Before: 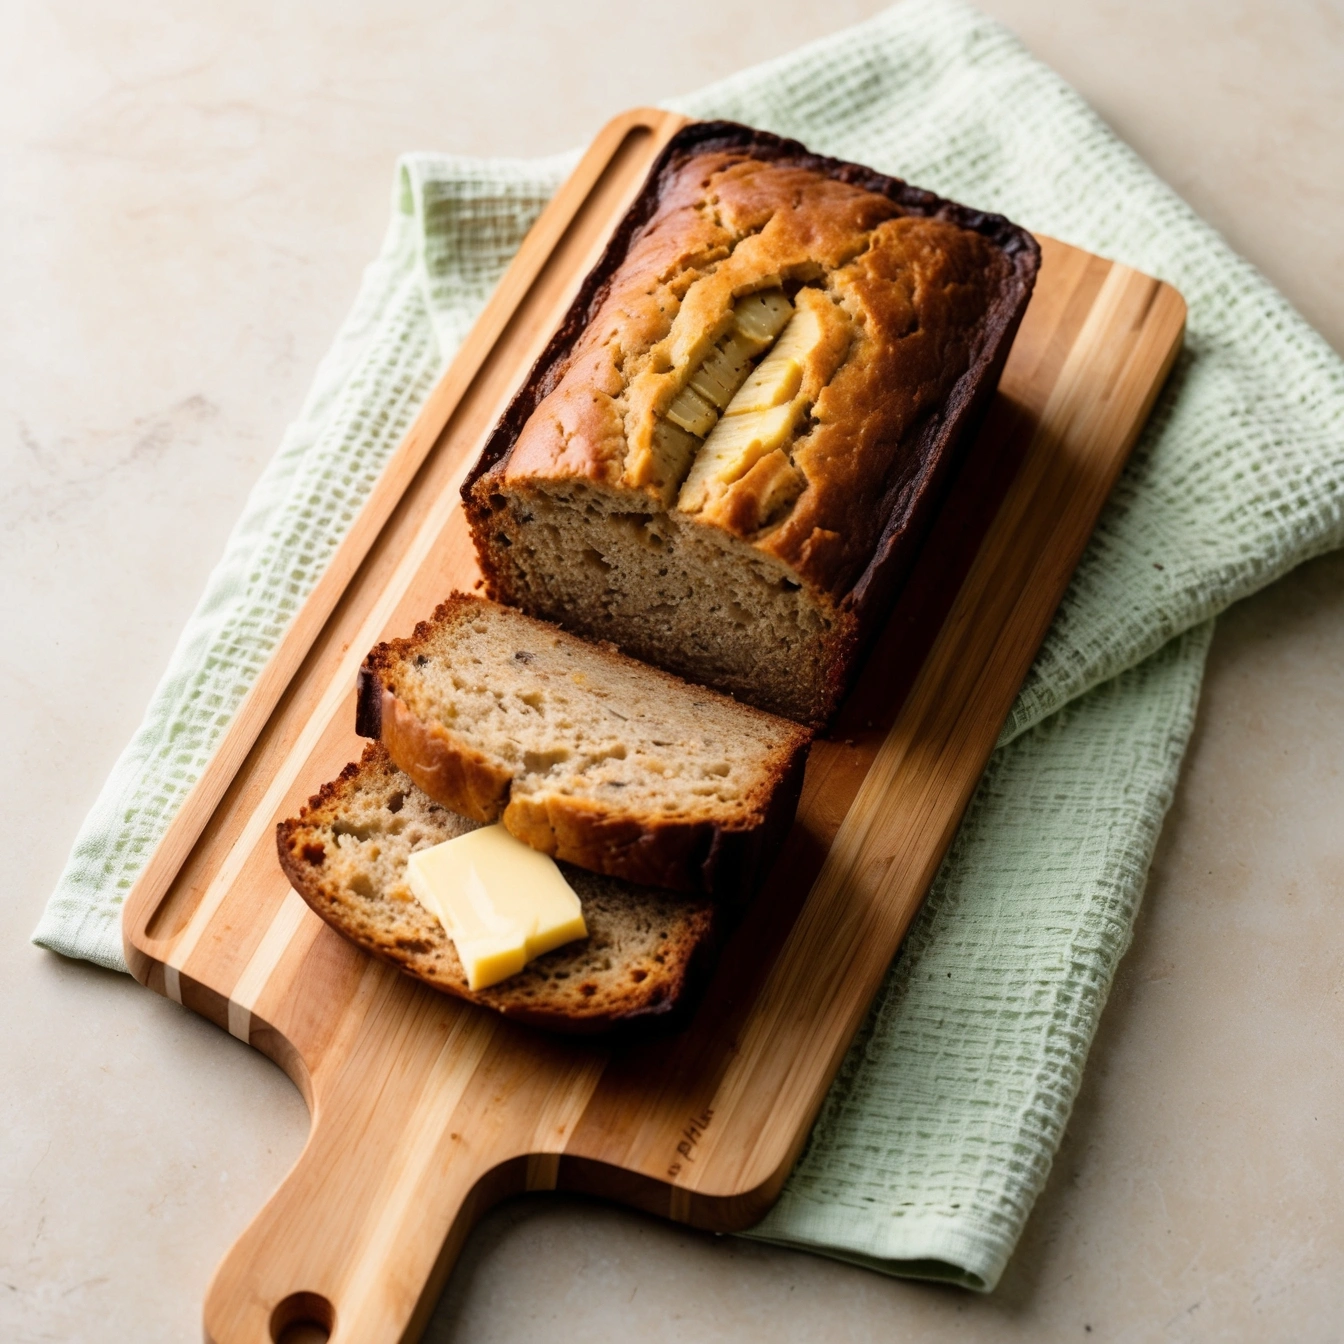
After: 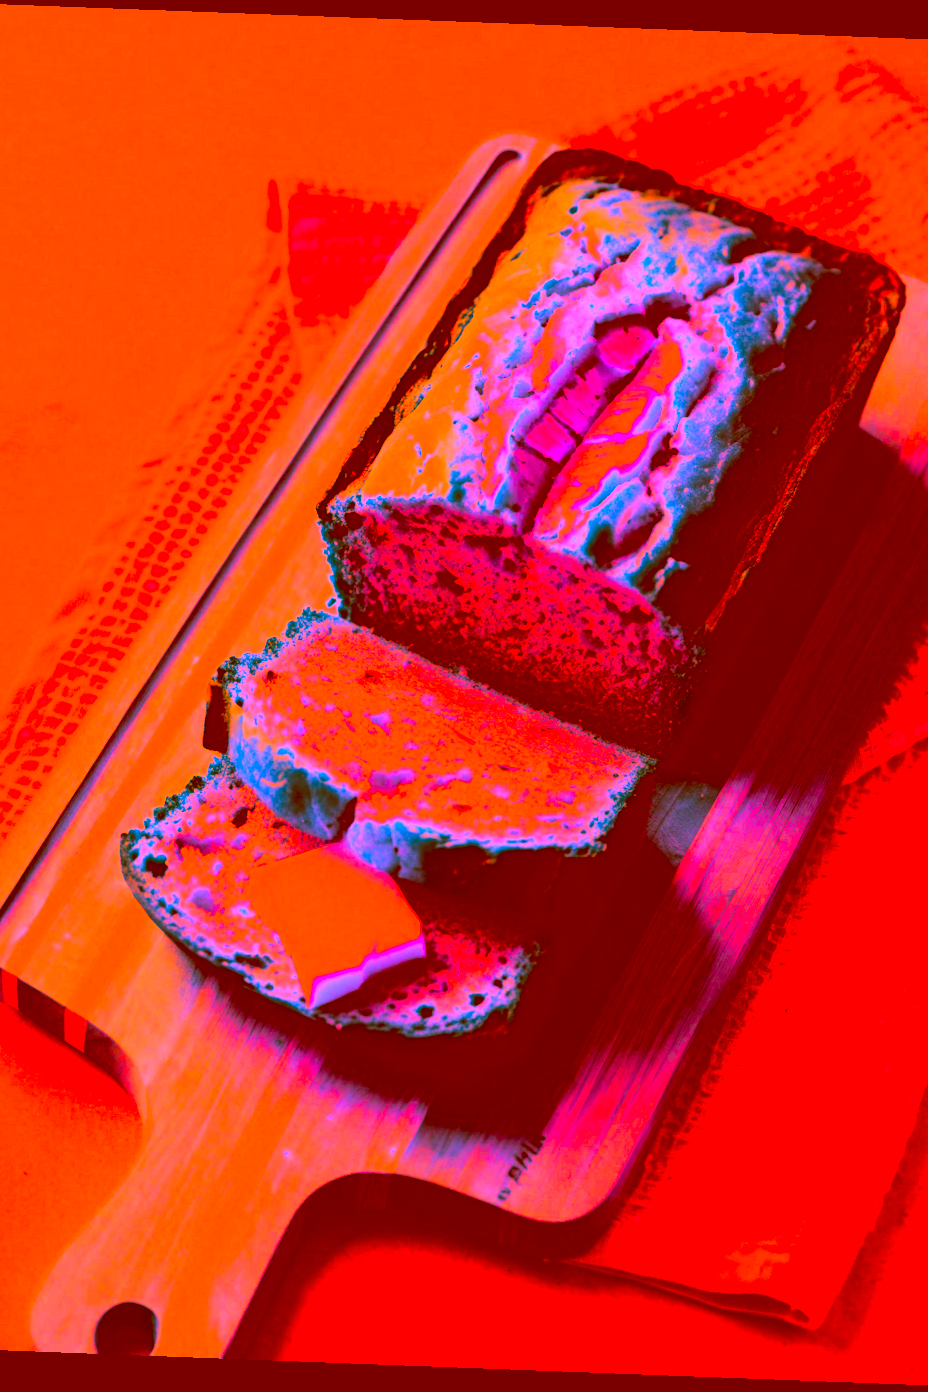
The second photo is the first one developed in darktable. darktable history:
color correction: highlights a* -39.68, highlights b* -40, shadows a* -40, shadows b* -40, saturation -3
white balance: red 0.871, blue 1.249
rotate and perspective: rotation 2.17°, automatic cropping off
crop and rotate: left 12.648%, right 20.685%
base curve: curves: ch0 [(0, 0) (0.028, 0.03) (0.121, 0.232) (0.46, 0.748) (0.859, 0.968) (1, 1)], preserve colors none
